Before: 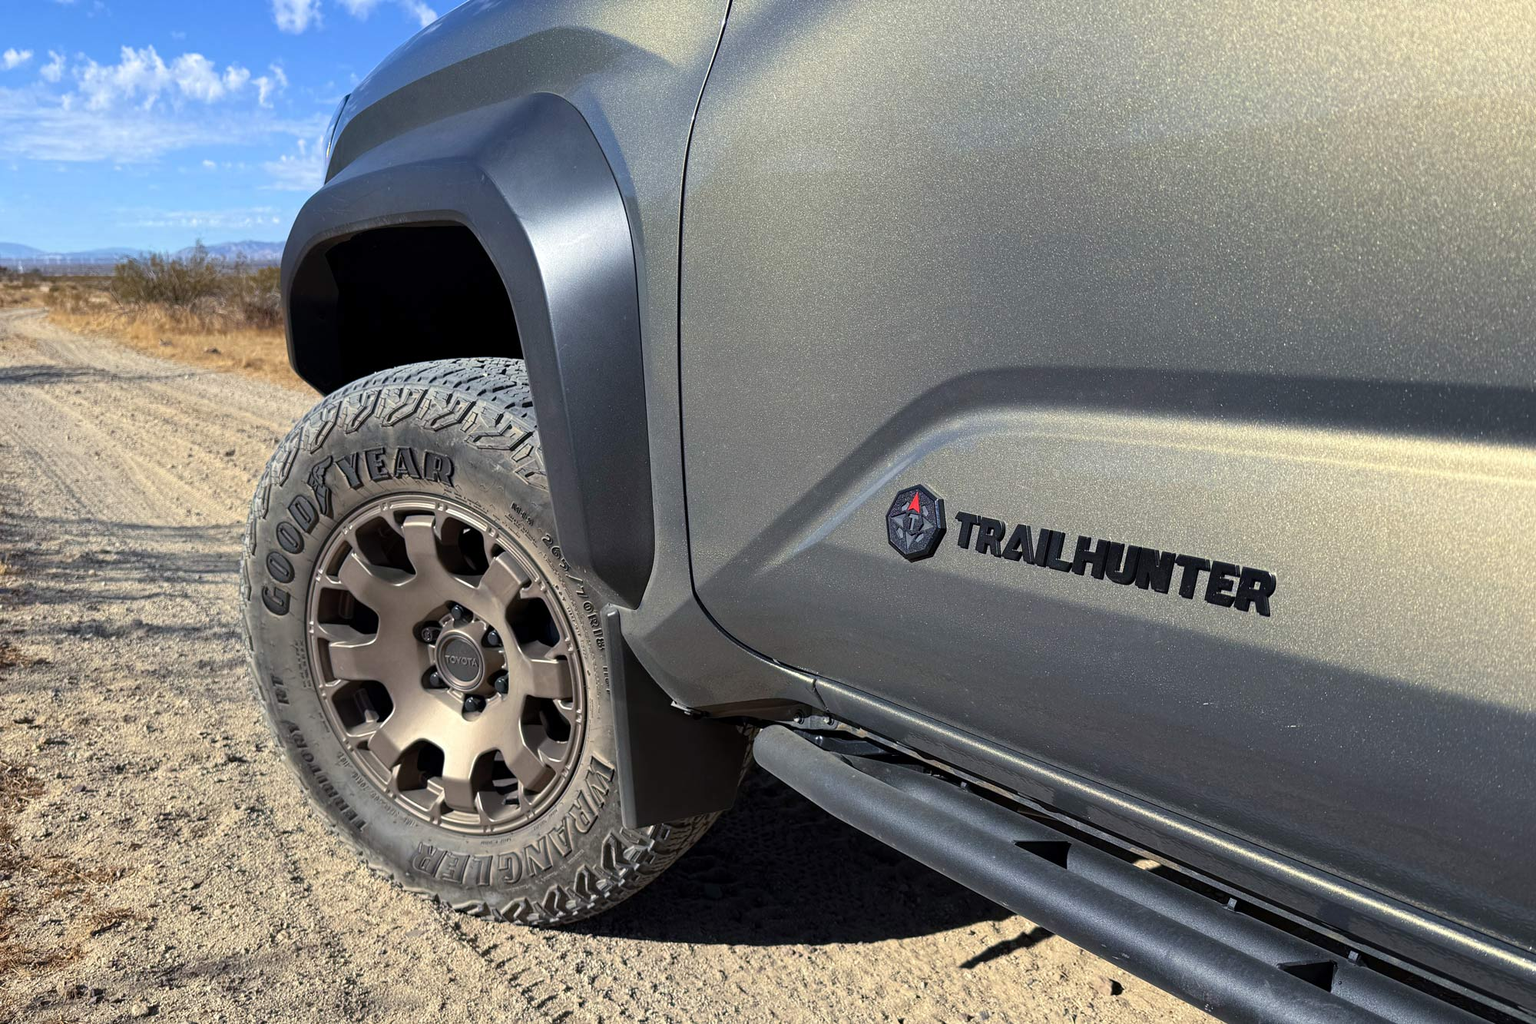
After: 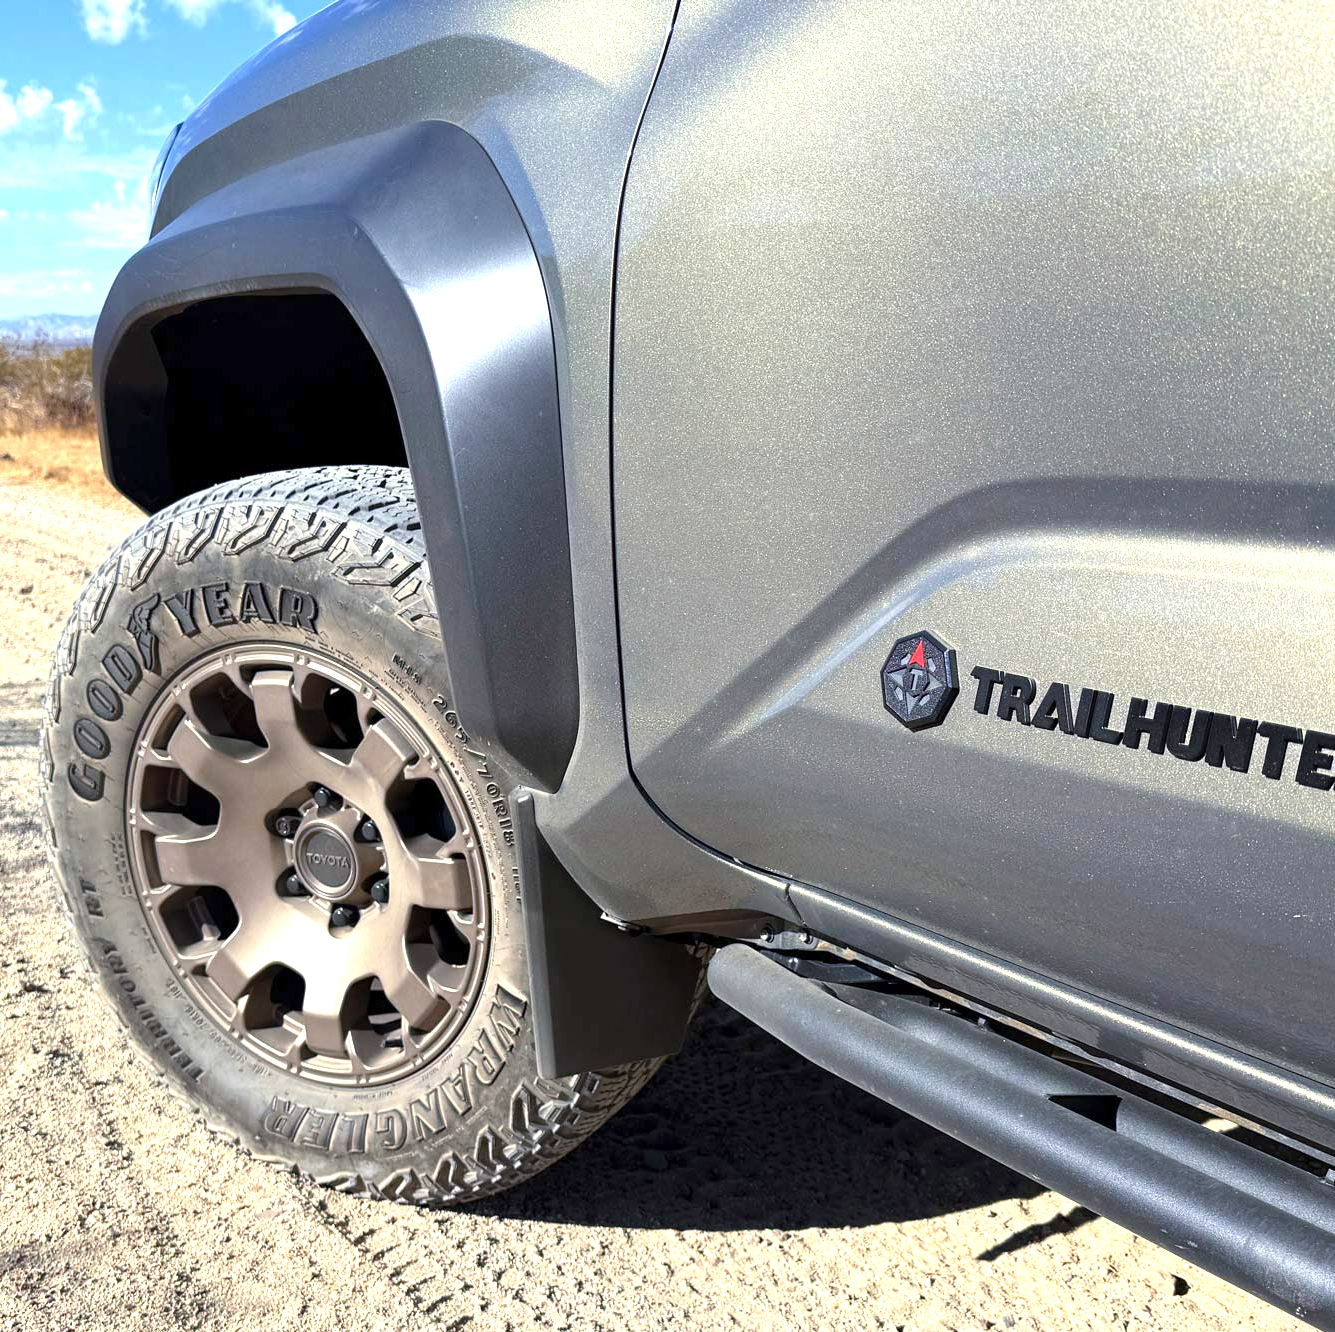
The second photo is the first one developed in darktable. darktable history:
exposure: exposure 1 EV, compensate highlight preservation false
crop and rotate: left 13.685%, right 19.527%
